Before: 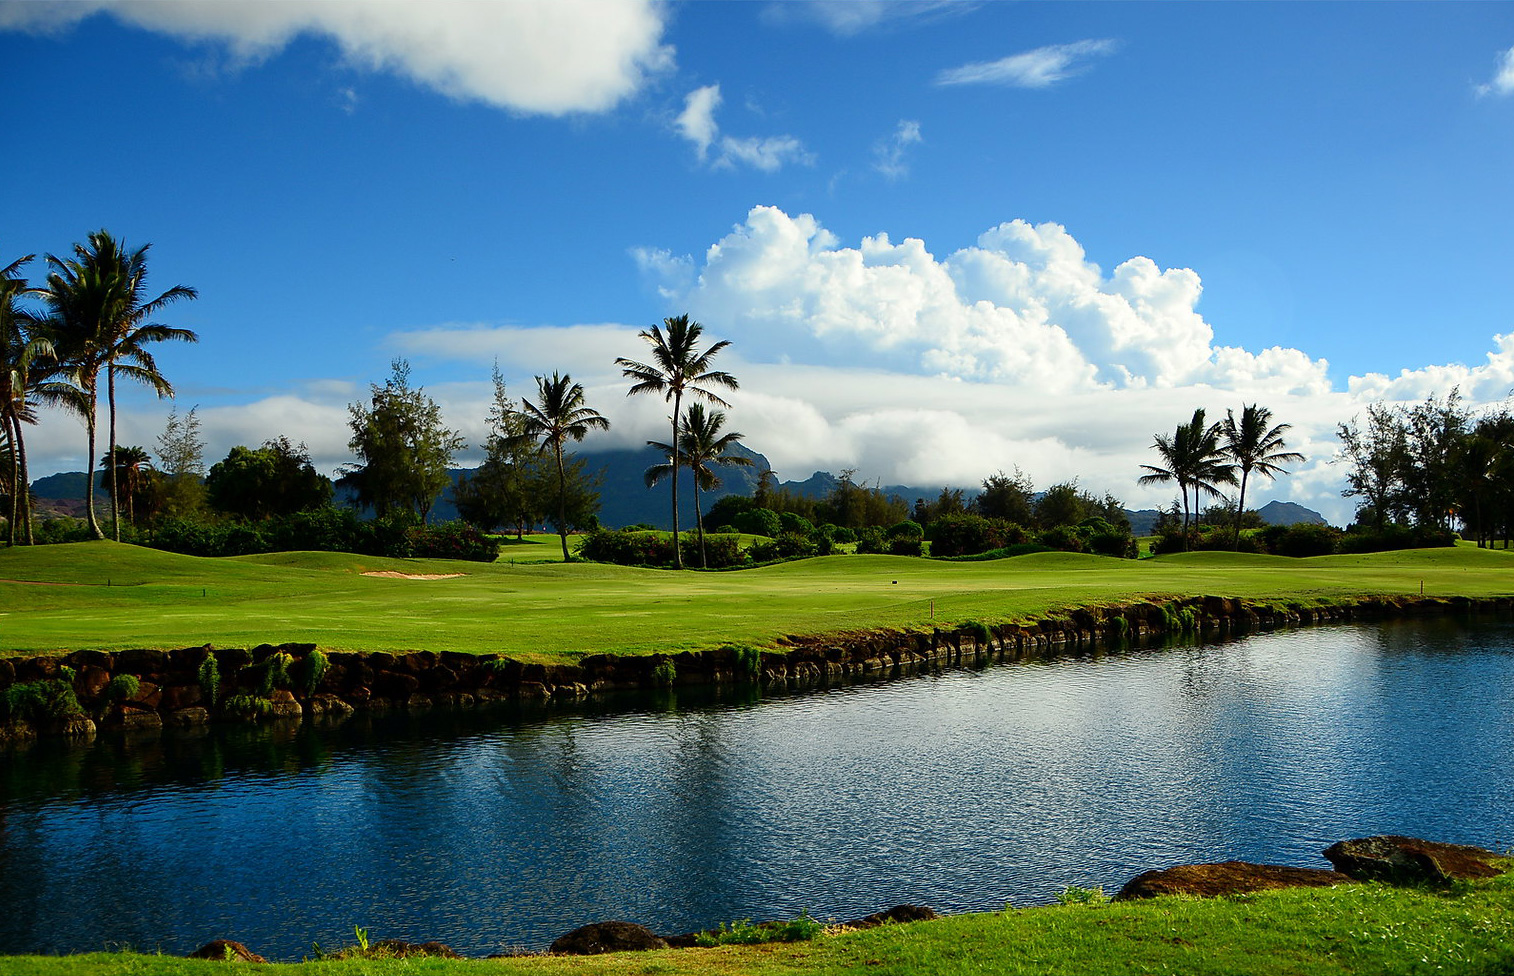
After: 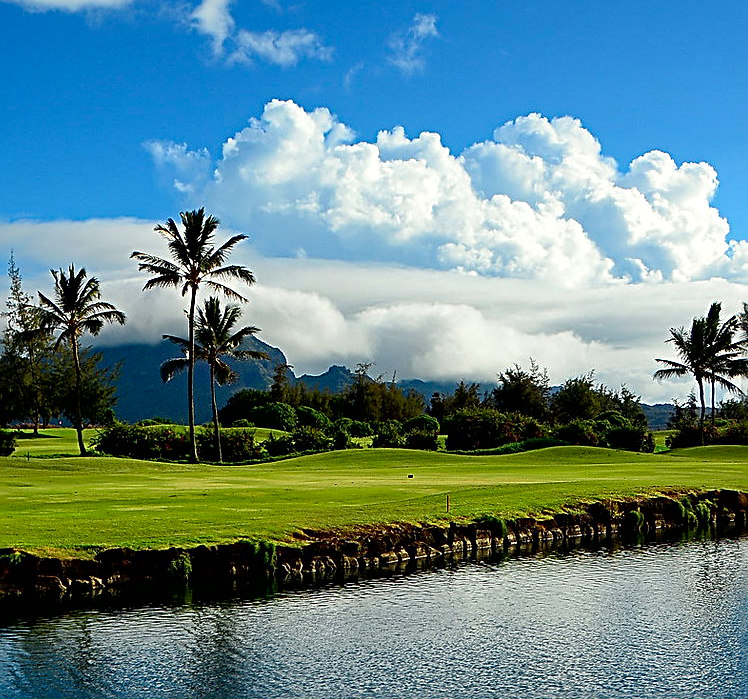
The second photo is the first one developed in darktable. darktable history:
haze removal: strength 0.289, distance 0.248, compatibility mode true, adaptive false
crop: left 31.97%, top 10.937%, right 18.605%, bottom 17.39%
local contrast: mode bilateral grid, contrast 19, coarseness 49, detail 119%, midtone range 0.2
exposure: black level correction 0.004, exposure 0.015 EV, compensate exposure bias true
shadows and highlights: radius 127.08, shadows 21.21, highlights -23.02, low approximation 0.01
sharpen: radius 2.551, amount 0.645
